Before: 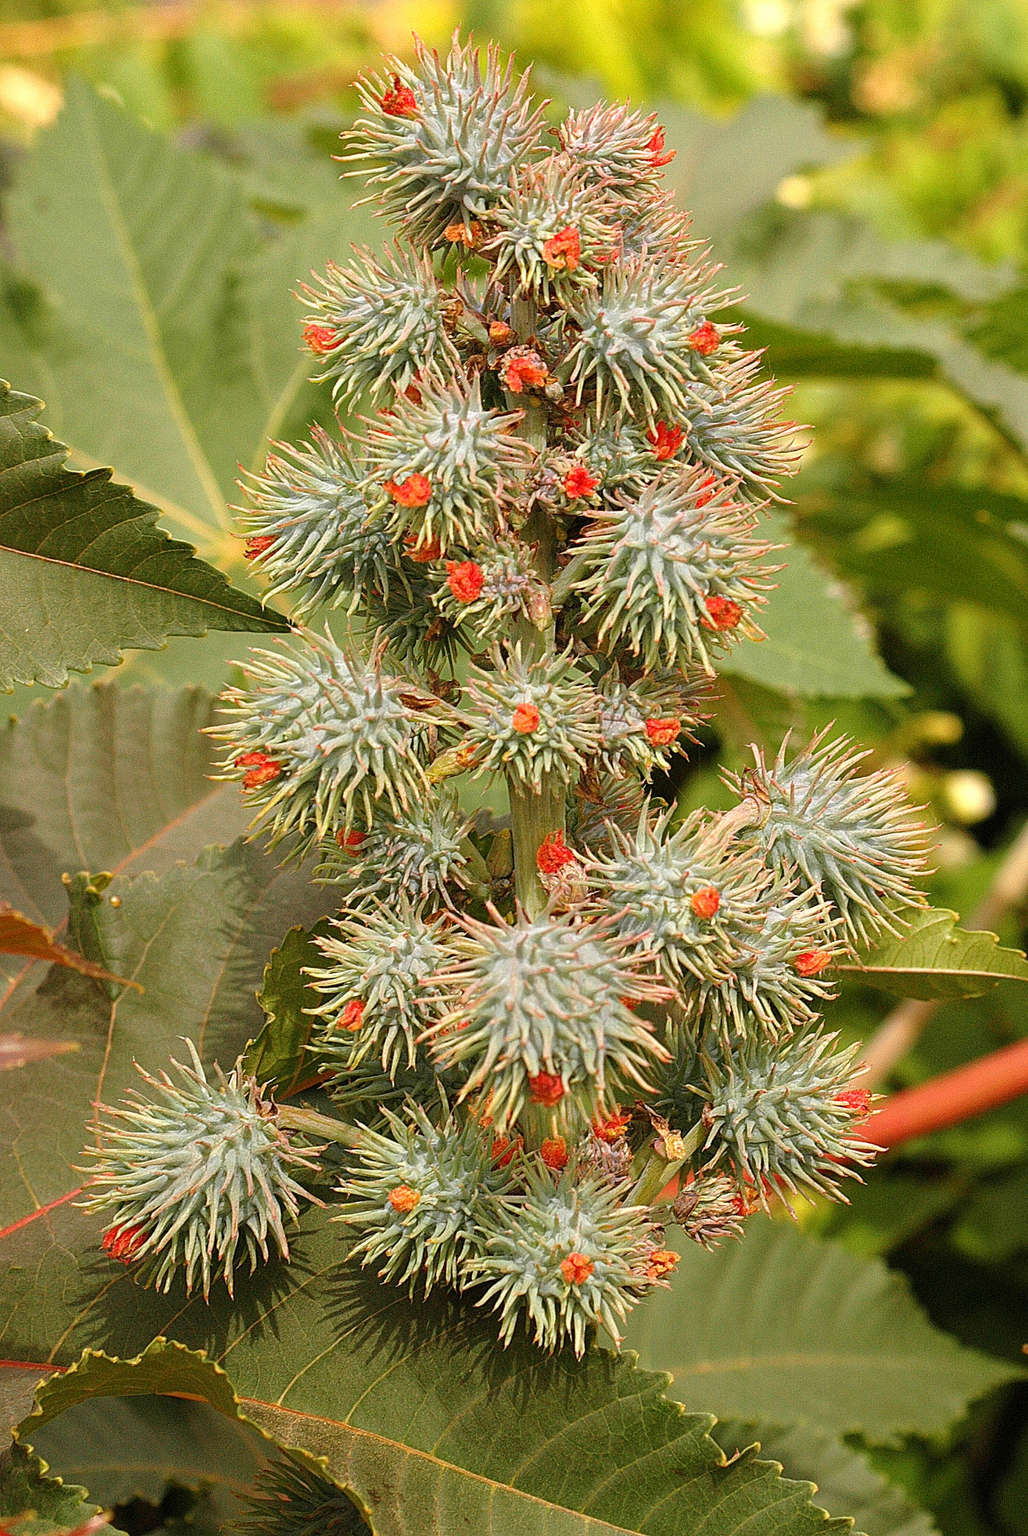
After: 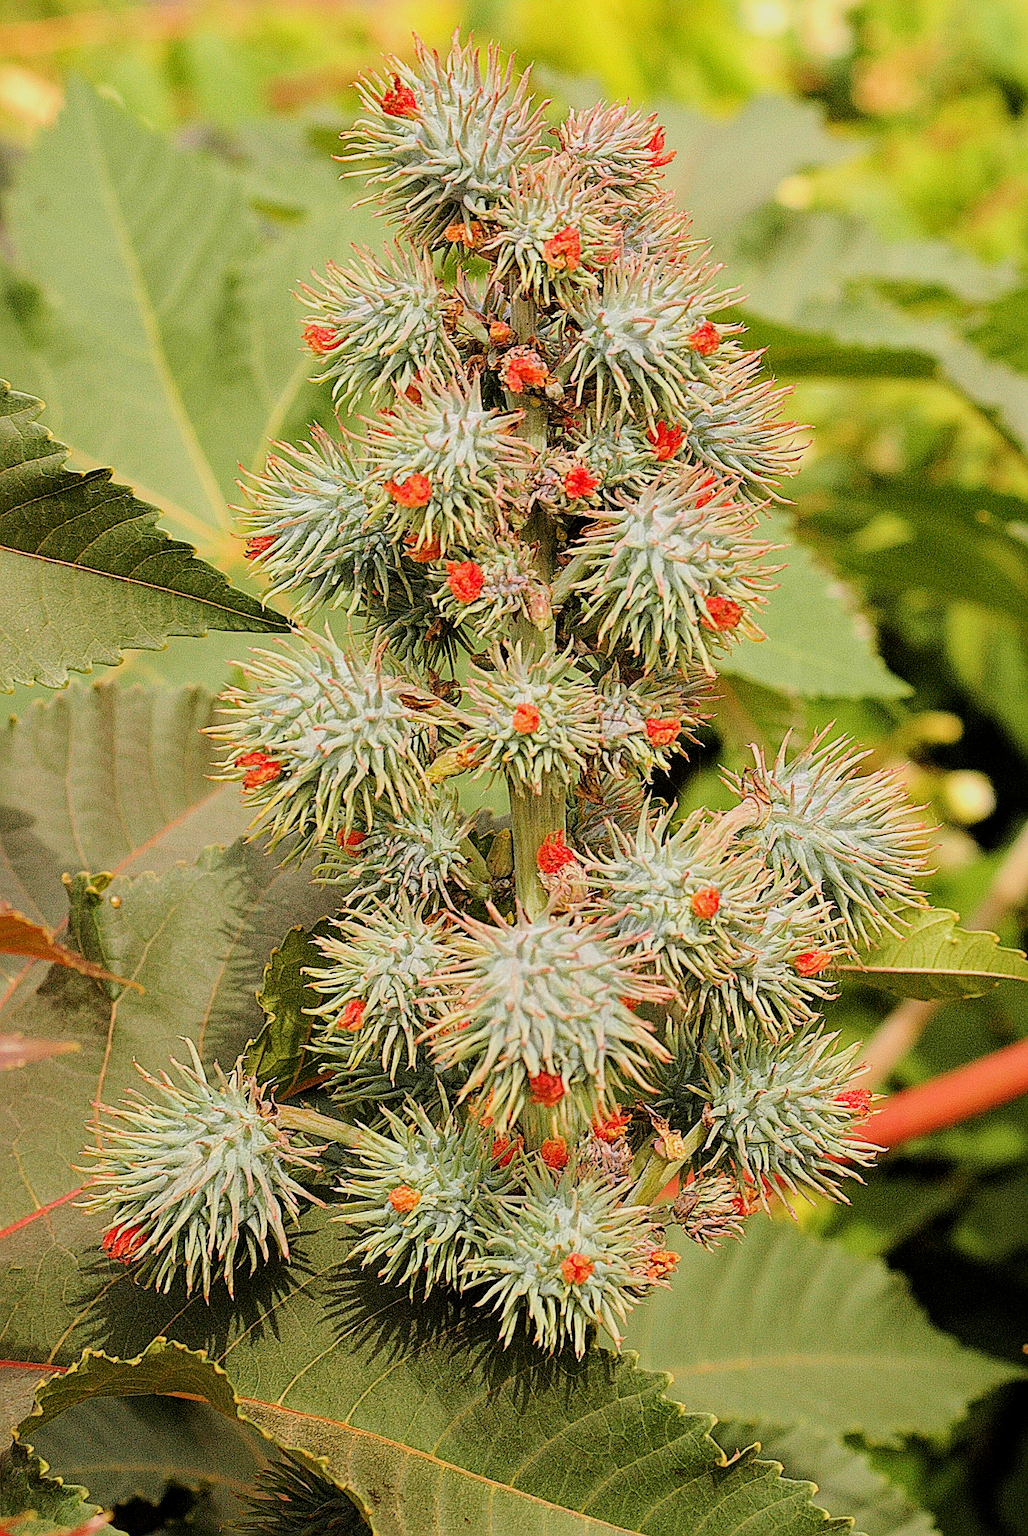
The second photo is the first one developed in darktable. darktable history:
filmic rgb: black relative exposure -7.65 EV, white relative exposure 4.56 EV, threshold 5.96 EV, hardness 3.61, preserve chrominance max RGB, color science v6 (2022), contrast in shadows safe, contrast in highlights safe, enable highlight reconstruction true
tone equalizer: -8 EV -0.736 EV, -7 EV -0.69 EV, -6 EV -0.577 EV, -5 EV -0.363 EV, -3 EV 0.379 EV, -2 EV 0.6 EV, -1 EV 0.679 EV, +0 EV 0.729 EV, mask exposure compensation -0.503 EV
sharpen: radius 2.122, amount 0.387, threshold 0.091
local contrast: mode bilateral grid, contrast 21, coarseness 51, detail 119%, midtone range 0.2
